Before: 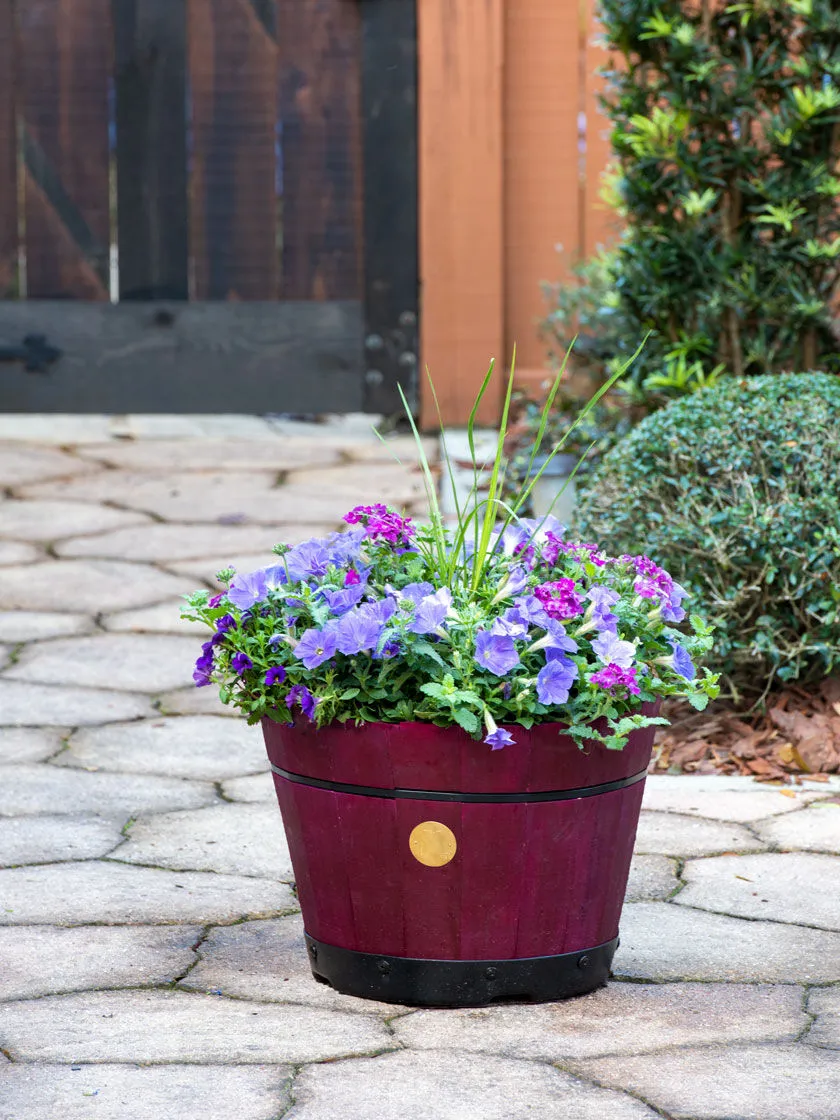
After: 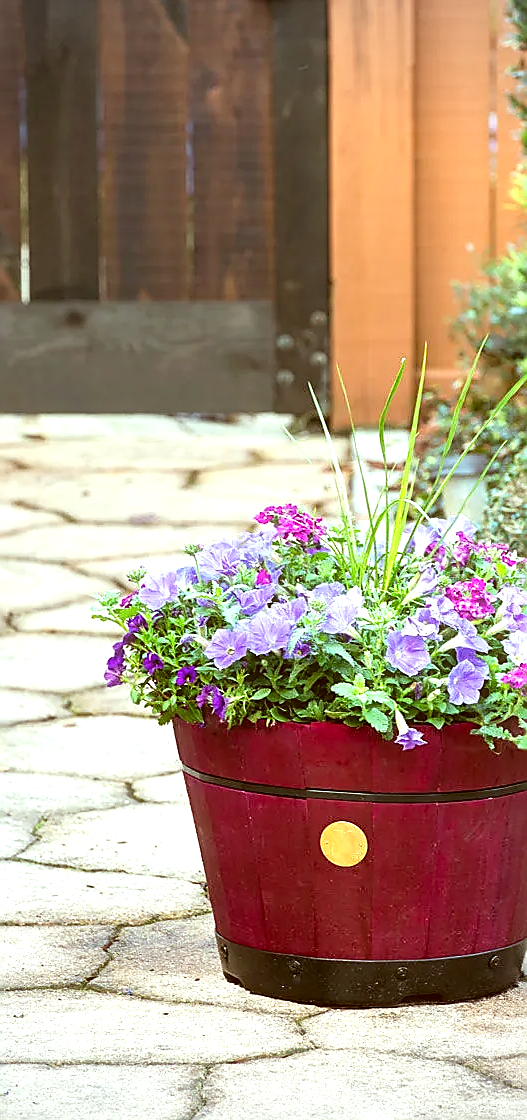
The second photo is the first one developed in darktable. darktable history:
exposure: black level correction 0, exposure 0.691 EV, compensate highlight preservation false
haze removal: strength -0.058, compatibility mode true, adaptive false
sharpen: radius 1.364, amount 1.244, threshold 0.6
crop: left 10.673%, right 26.475%
vignetting: on, module defaults
color correction: highlights a* -5.42, highlights b* 9.8, shadows a* 9.57, shadows b* 24.12
